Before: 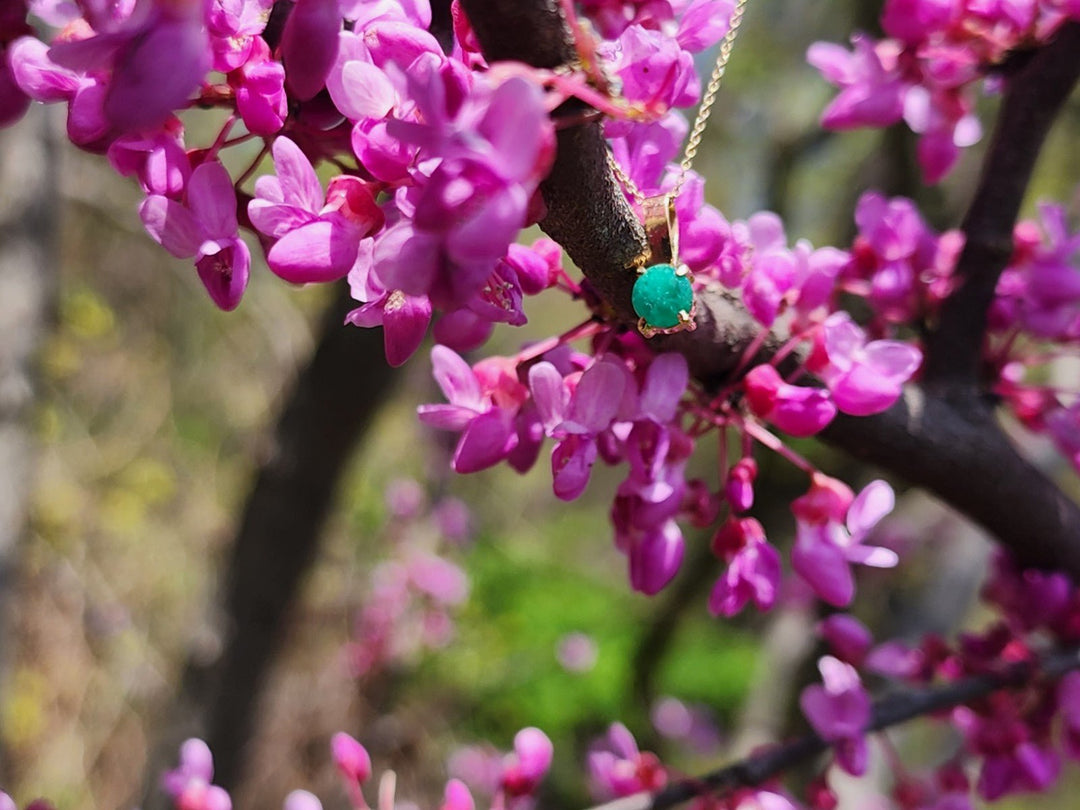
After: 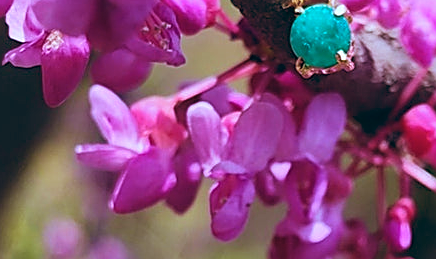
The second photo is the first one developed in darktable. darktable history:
sharpen: on, module defaults
velvia: on, module defaults
white balance: red 1.066, blue 1.119
color balance: lift [1.003, 0.993, 1.001, 1.007], gamma [1.018, 1.072, 0.959, 0.928], gain [0.974, 0.873, 1.031, 1.127]
crop: left 31.751%, top 32.172%, right 27.8%, bottom 35.83%
